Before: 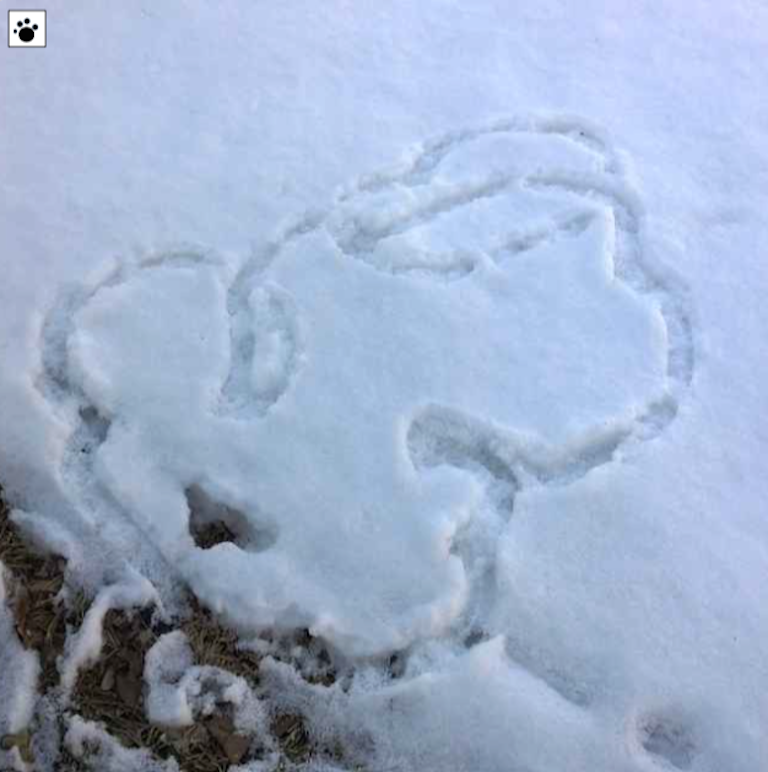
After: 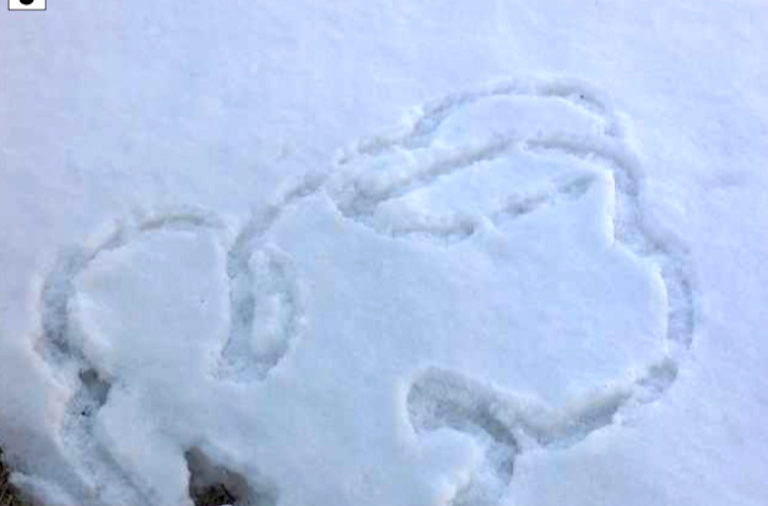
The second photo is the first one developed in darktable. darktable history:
crop and rotate: top 4.848%, bottom 29.503%
exposure: black level correction 0.002, exposure 0.15 EV, compensate highlight preservation false
